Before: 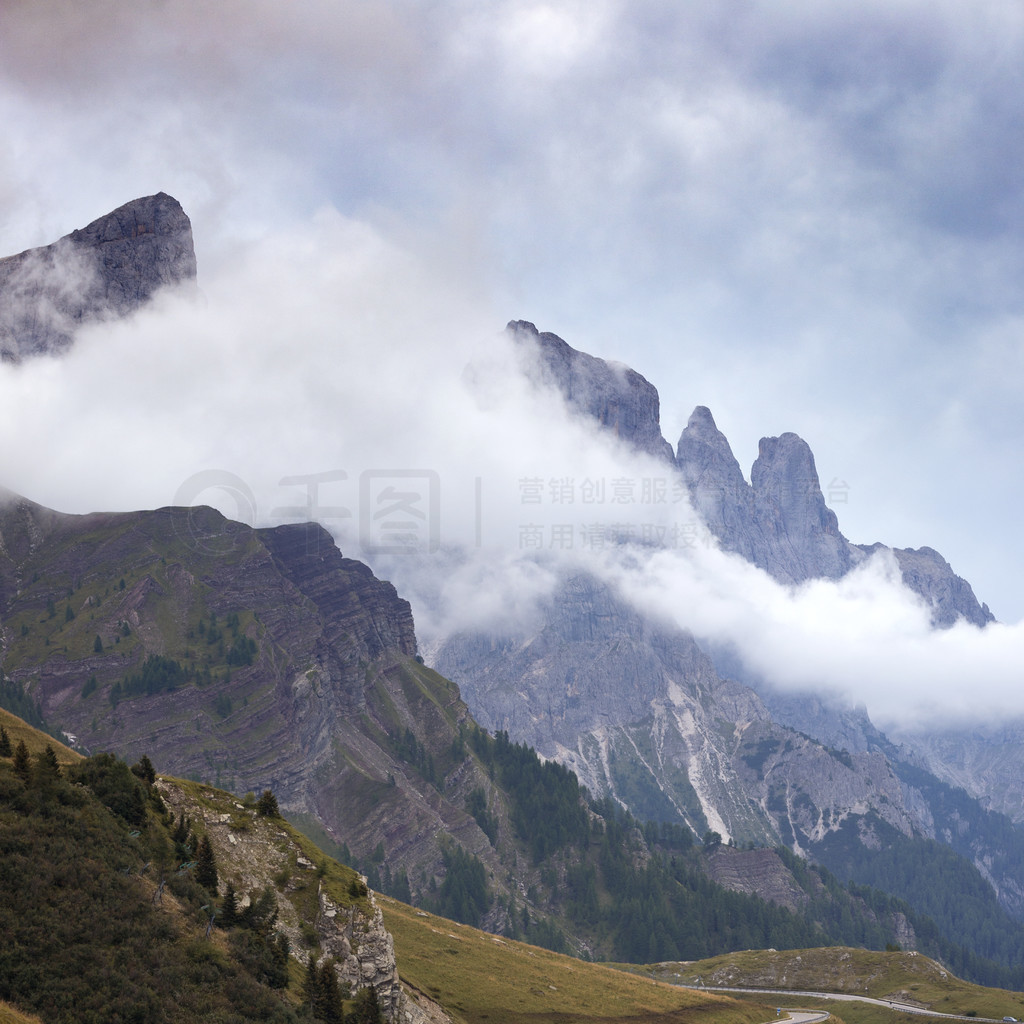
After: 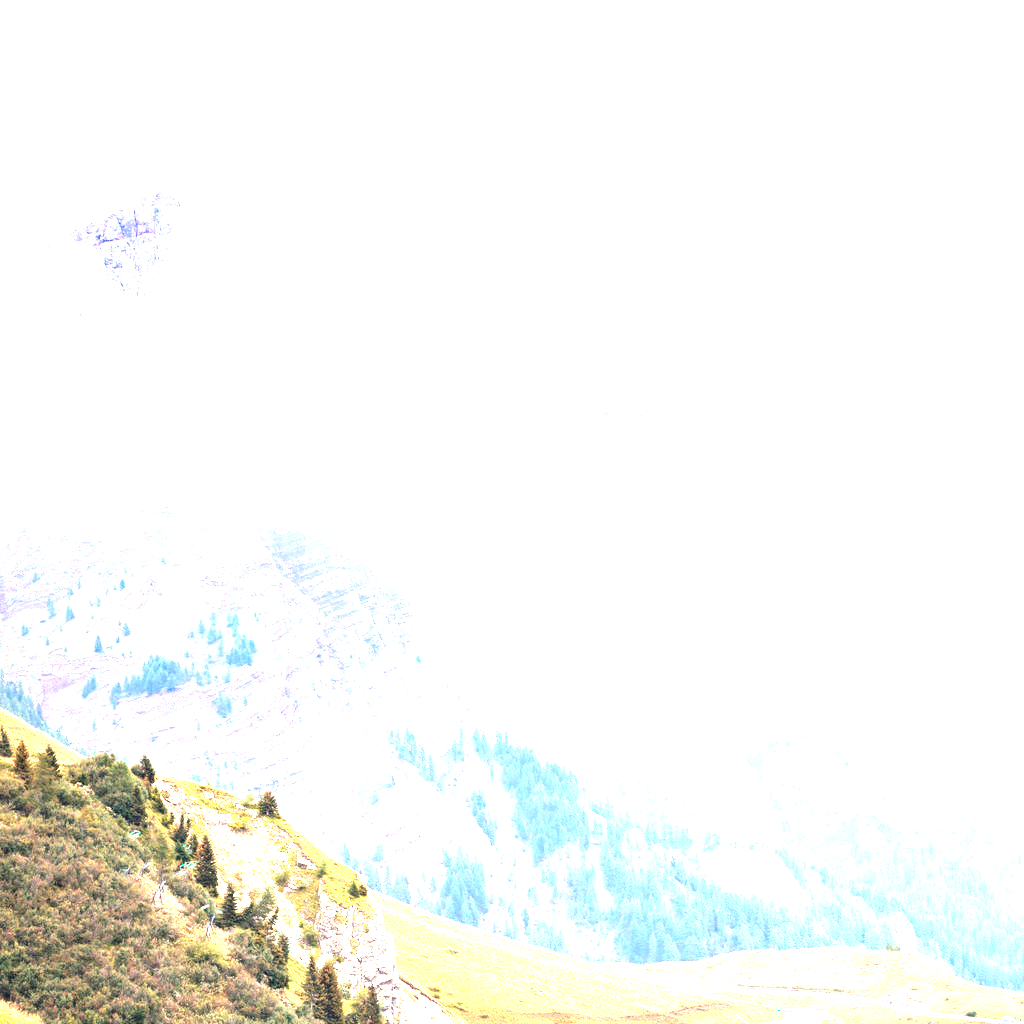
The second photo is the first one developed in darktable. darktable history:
exposure: black level correction 0, exposure 4.077 EV, compensate highlight preservation false
